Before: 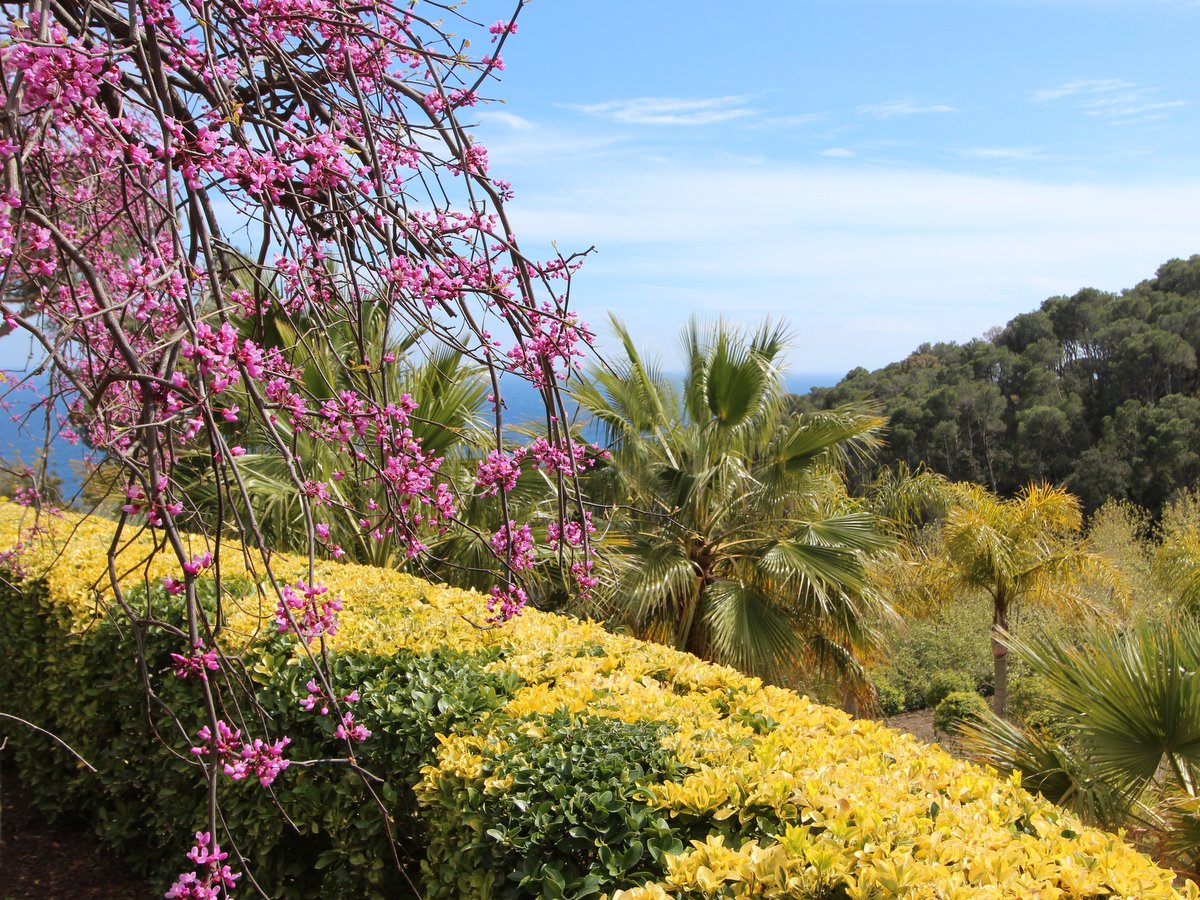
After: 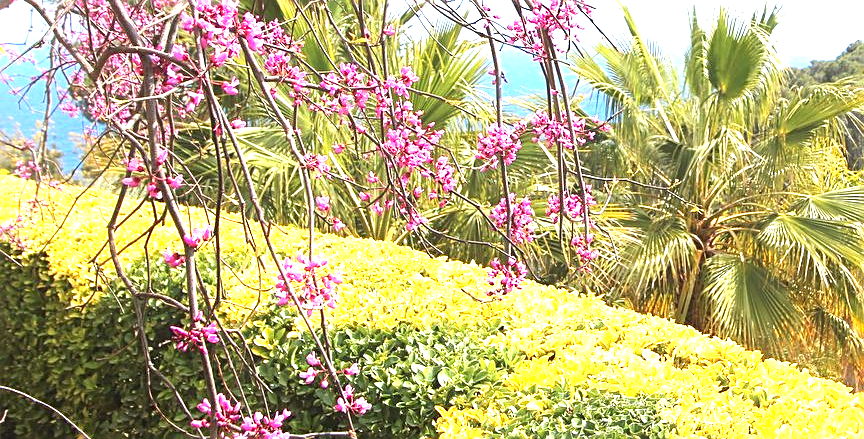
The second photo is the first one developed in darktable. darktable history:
crop: top 36.423%, right 27.958%, bottom 14.791%
sharpen: on, module defaults
exposure: black level correction 0, exposure 1.759 EV, compensate exposure bias true, compensate highlight preservation false
contrast equalizer: y [[0.439, 0.44, 0.442, 0.457, 0.493, 0.498], [0.5 ×6], [0.5 ×6], [0 ×6], [0 ×6]]
